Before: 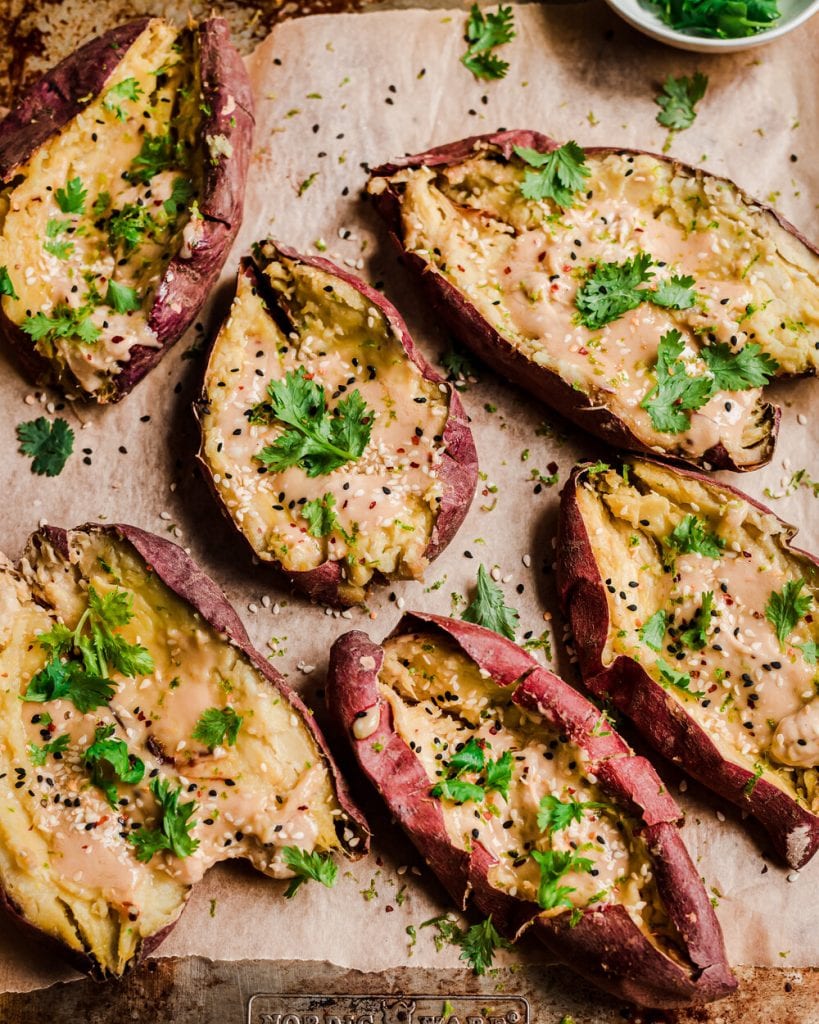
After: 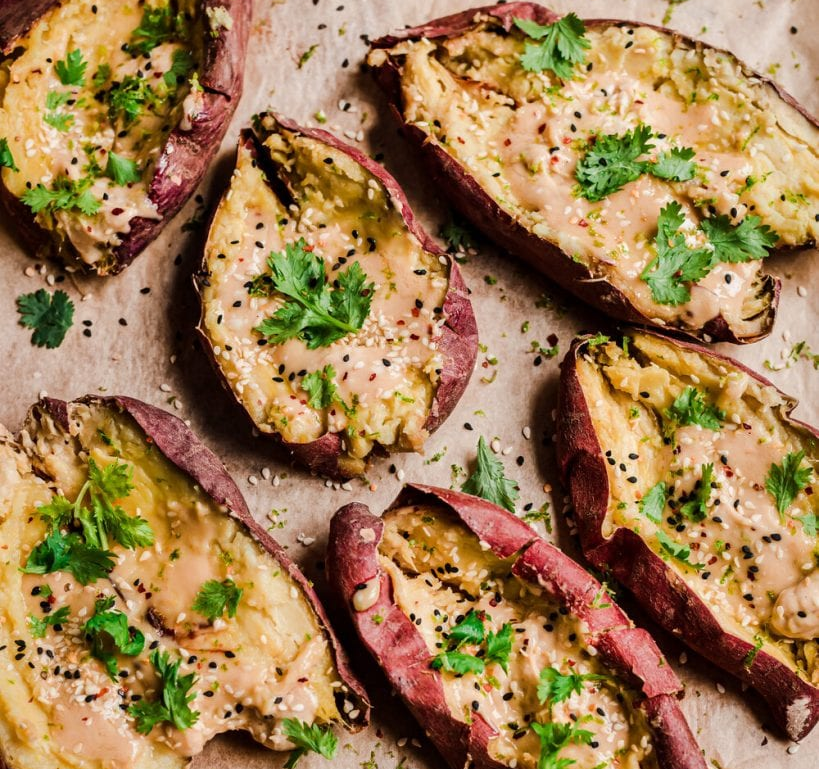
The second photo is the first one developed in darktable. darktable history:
crop and rotate: top 12.557%, bottom 12.319%
